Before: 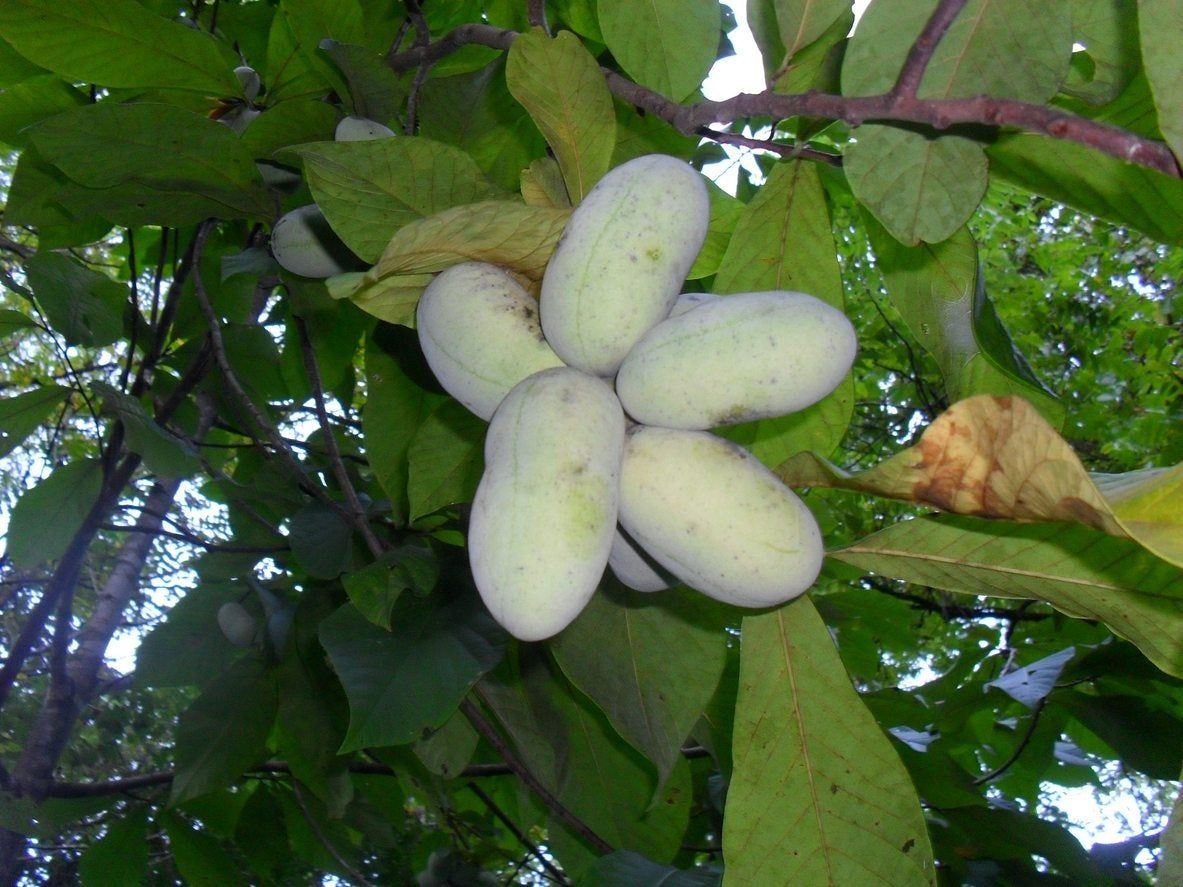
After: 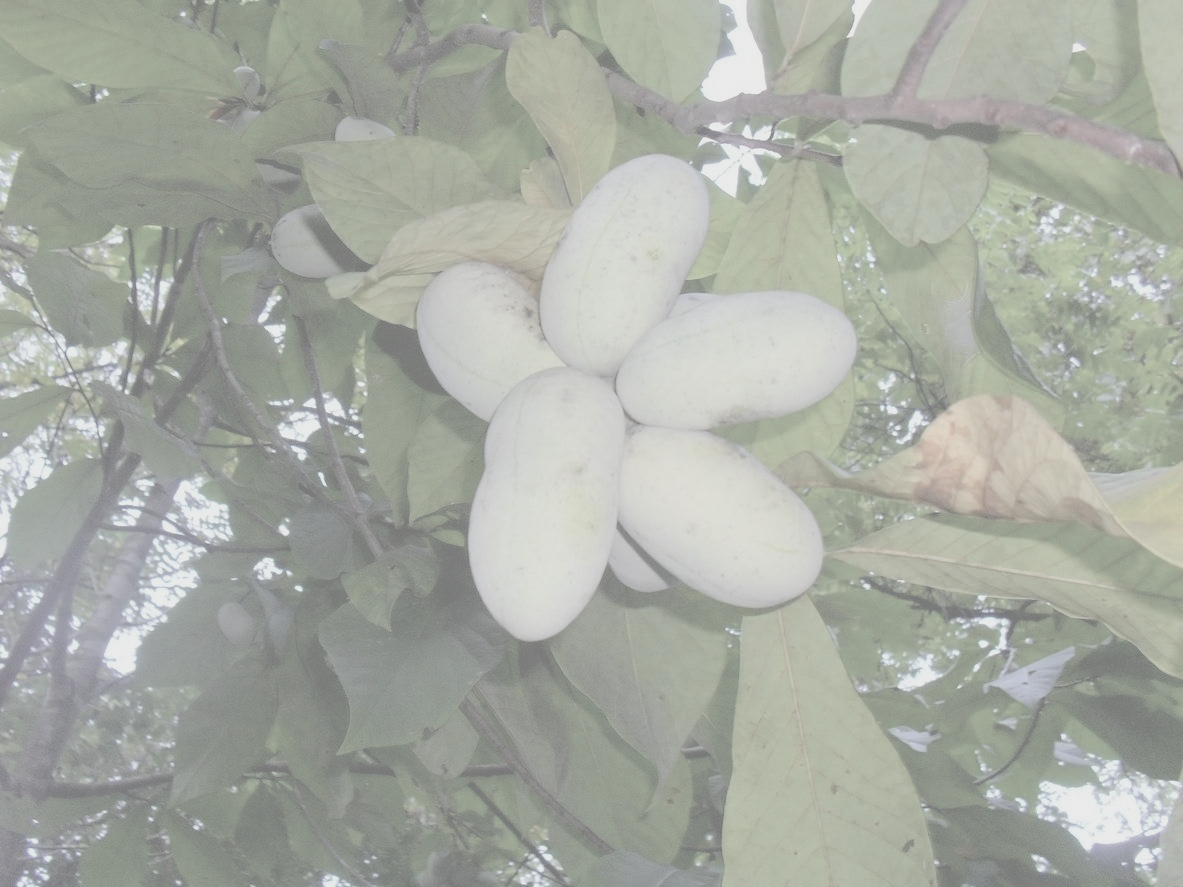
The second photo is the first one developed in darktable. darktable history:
contrast brightness saturation: contrast -0.337, brightness 0.757, saturation -0.777
